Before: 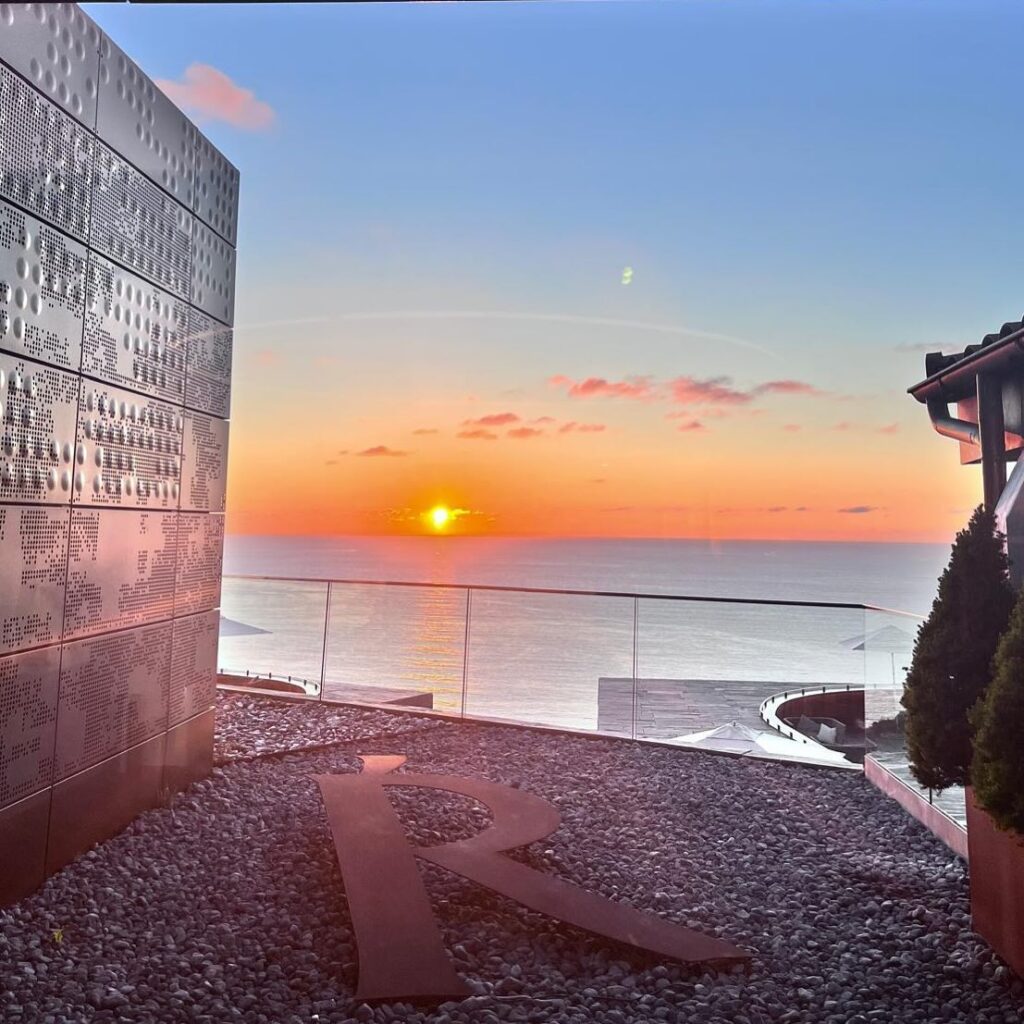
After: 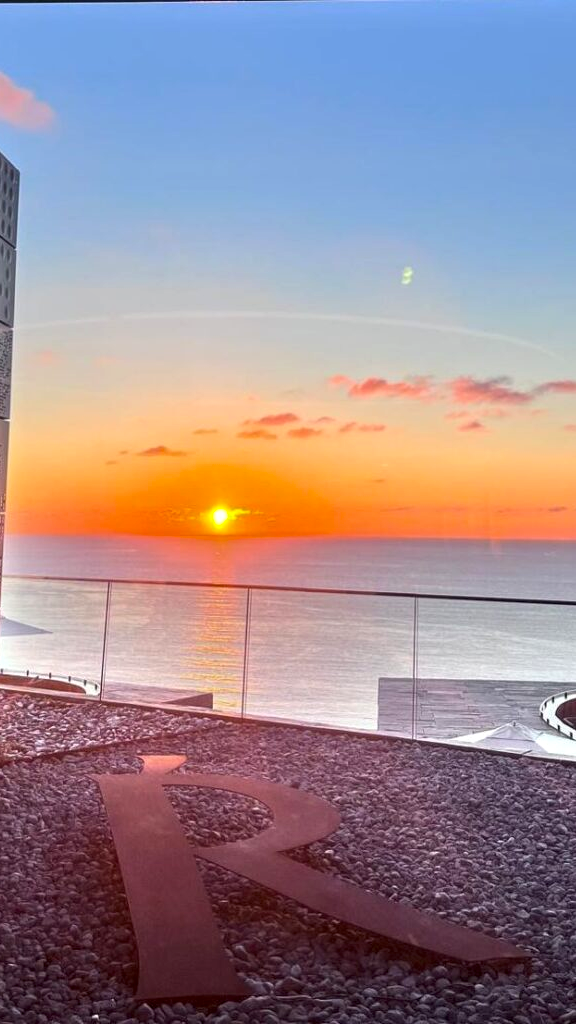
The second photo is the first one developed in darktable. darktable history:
local contrast: highlights 100%, shadows 100%, detail 131%, midtone range 0.2
color balance: output saturation 120%
crop: left 21.496%, right 22.254%
